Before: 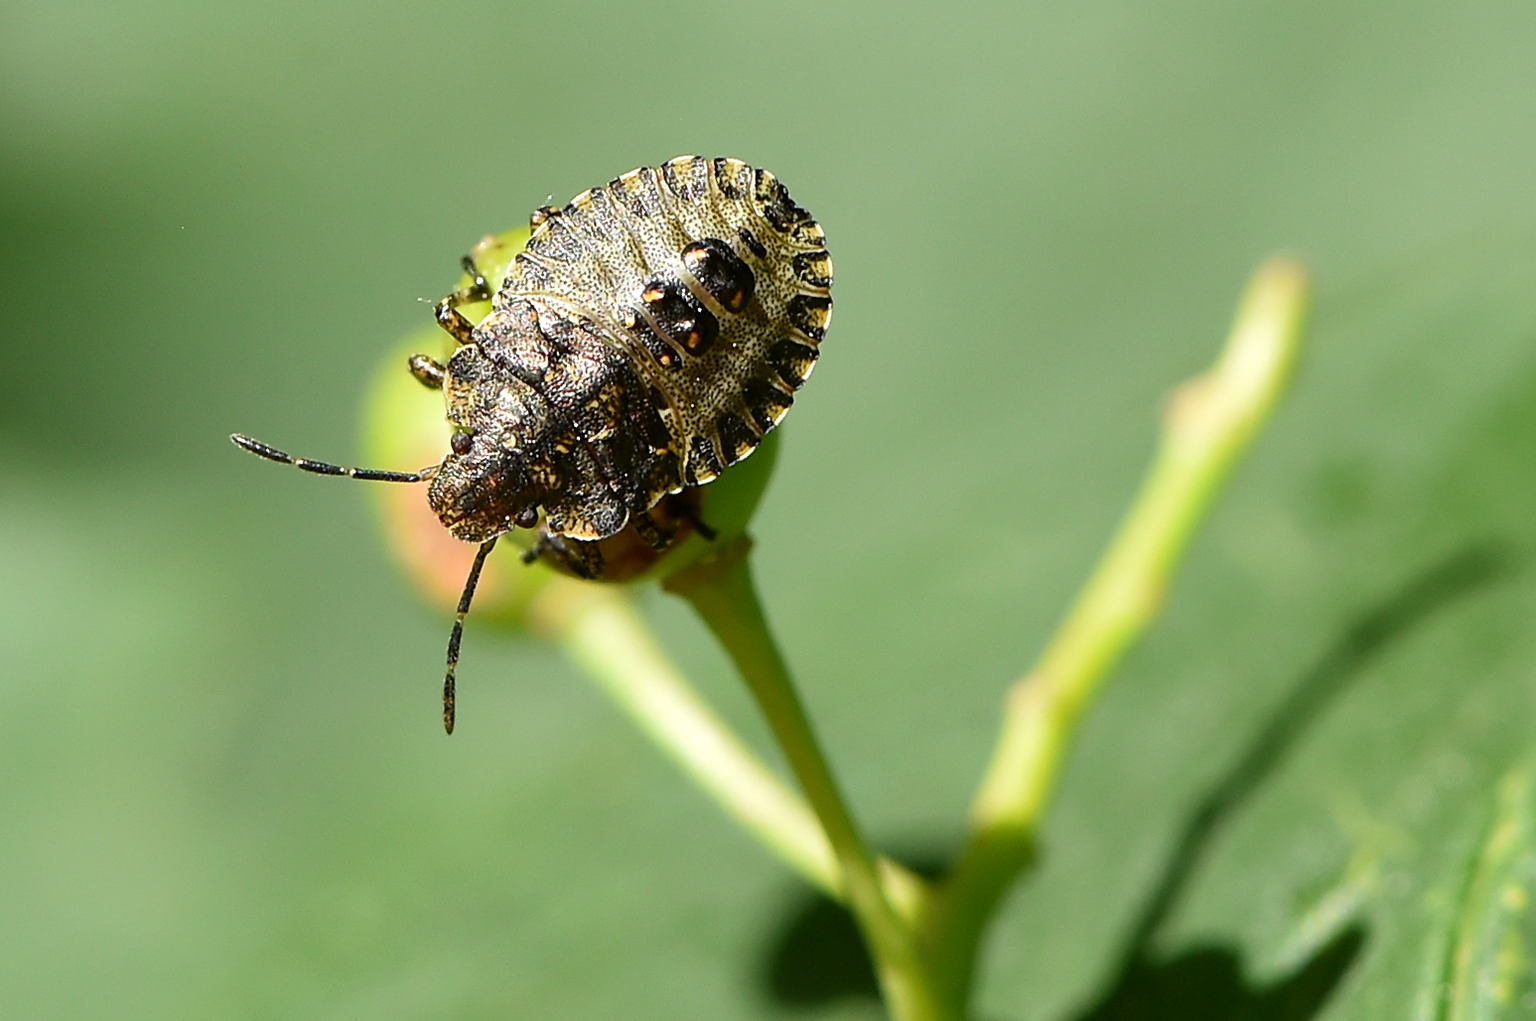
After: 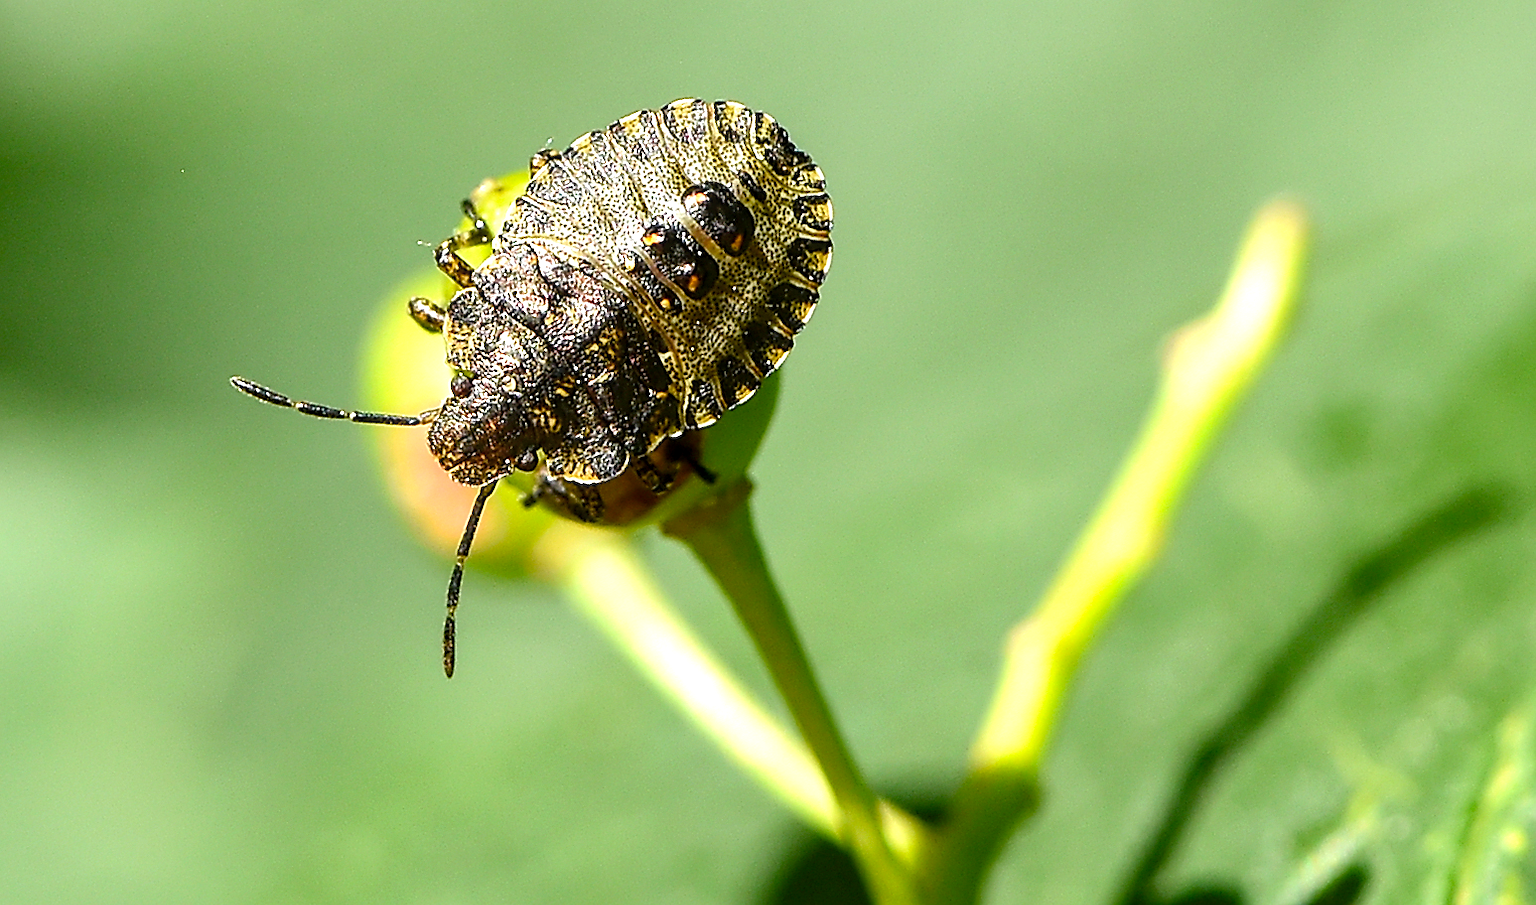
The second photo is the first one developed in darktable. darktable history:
sharpen: on, module defaults
exposure: black level correction 0, exposure 0.5 EV, compensate exposure bias true, compensate highlight preservation false
local contrast: detail 130%
crop and rotate: top 5.609%, bottom 5.609%
color balance rgb: linear chroma grading › shadows -8%, linear chroma grading › global chroma 10%, perceptual saturation grading › global saturation 2%, perceptual saturation grading › highlights -2%, perceptual saturation grading › mid-tones 4%, perceptual saturation grading › shadows 8%, perceptual brilliance grading › global brilliance 2%, perceptual brilliance grading › highlights -4%, global vibrance 16%, saturation formula JzAzBz (2021)
